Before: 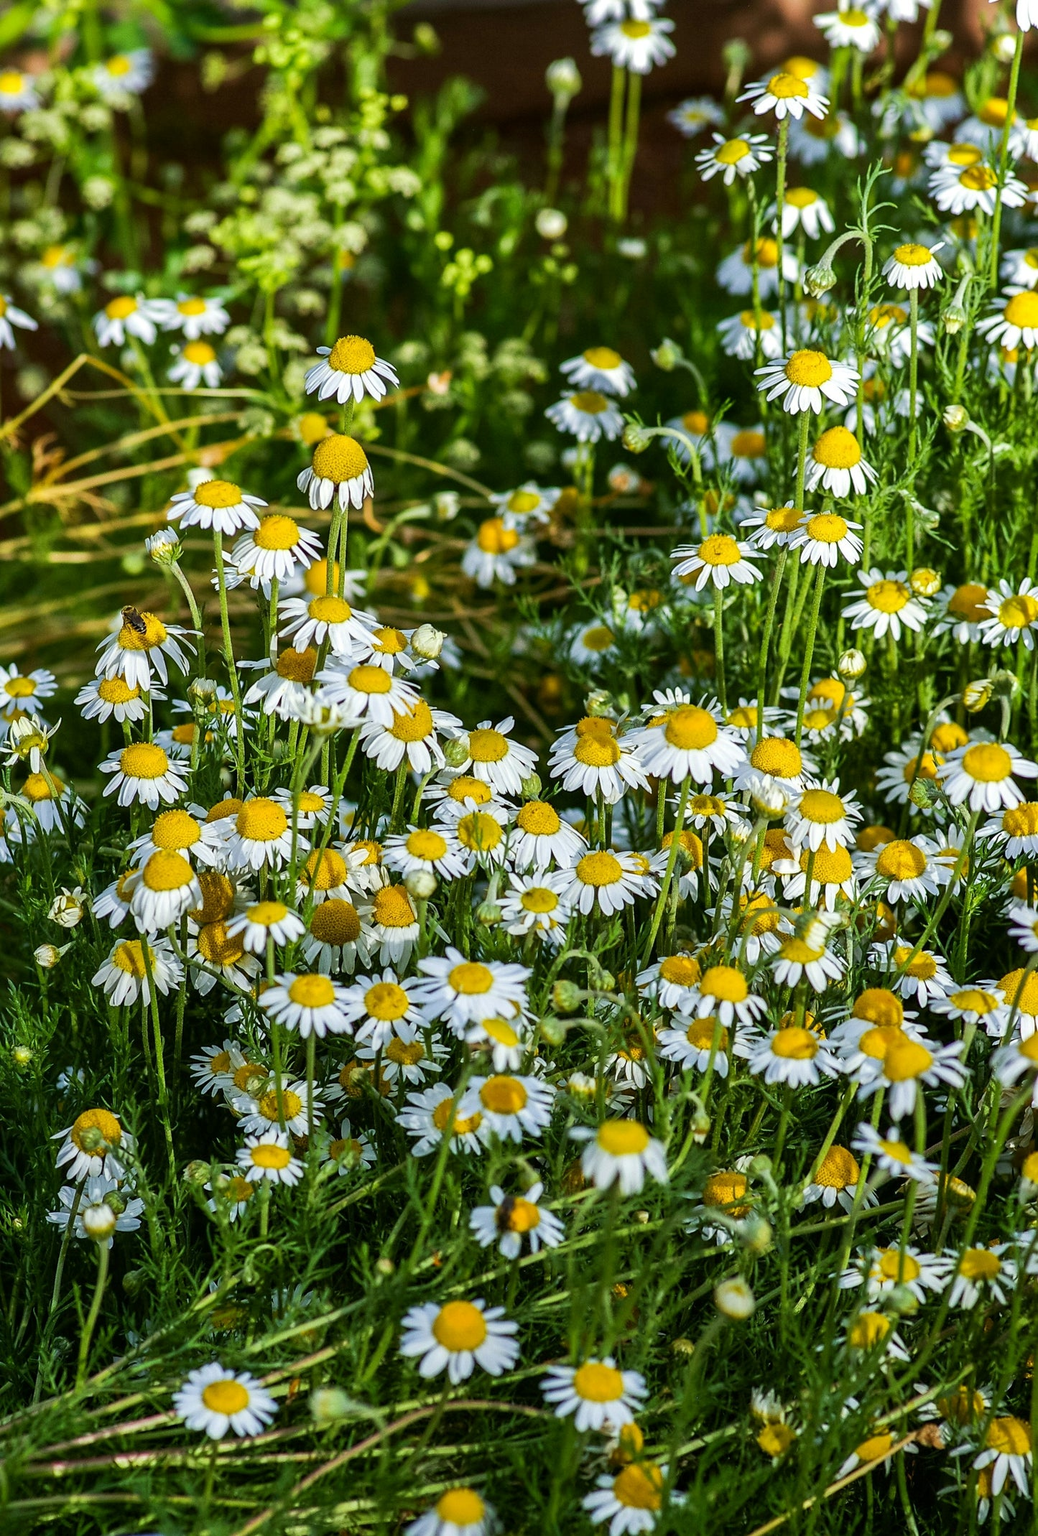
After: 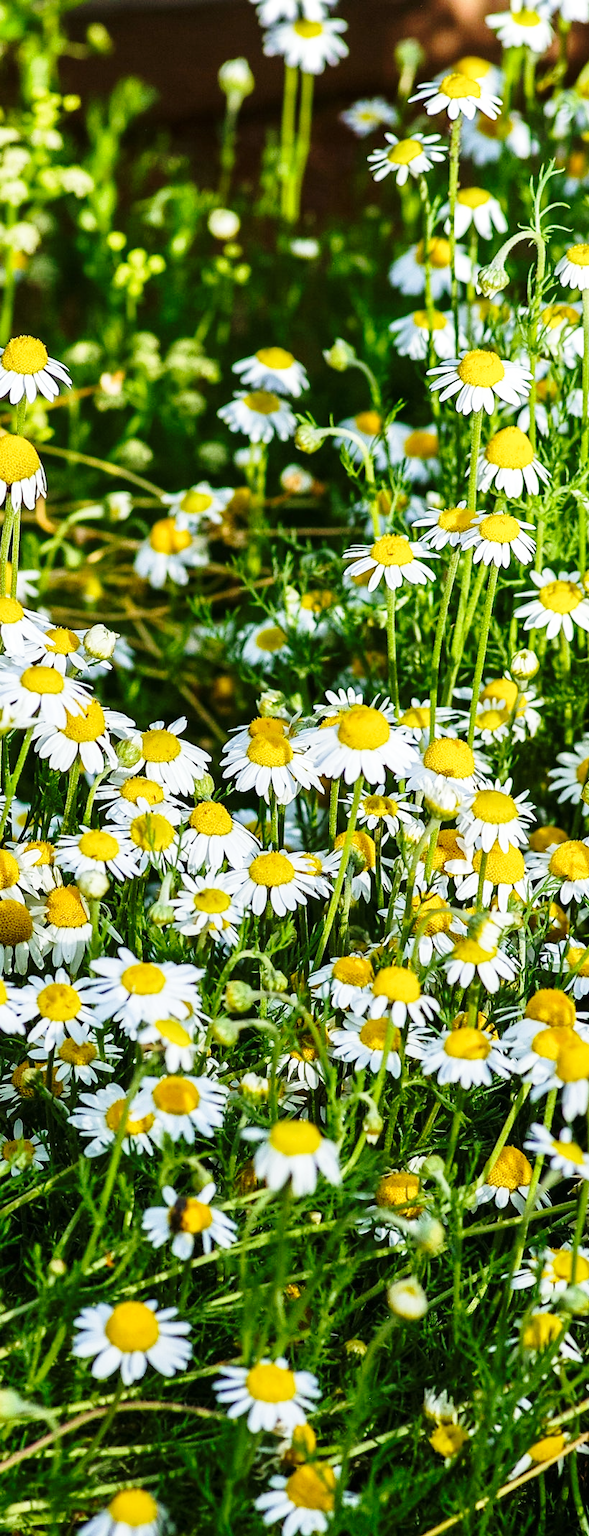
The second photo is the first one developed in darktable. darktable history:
crop: left 31.587%, top 0.01%, right 11.633%
base curve: curves: ch0 [(0, 0) (0.028, 0.03) (0.121, 0.232) (0.46, 0.748) (0.859, 0.968) (1, 1)], preserve colors none
